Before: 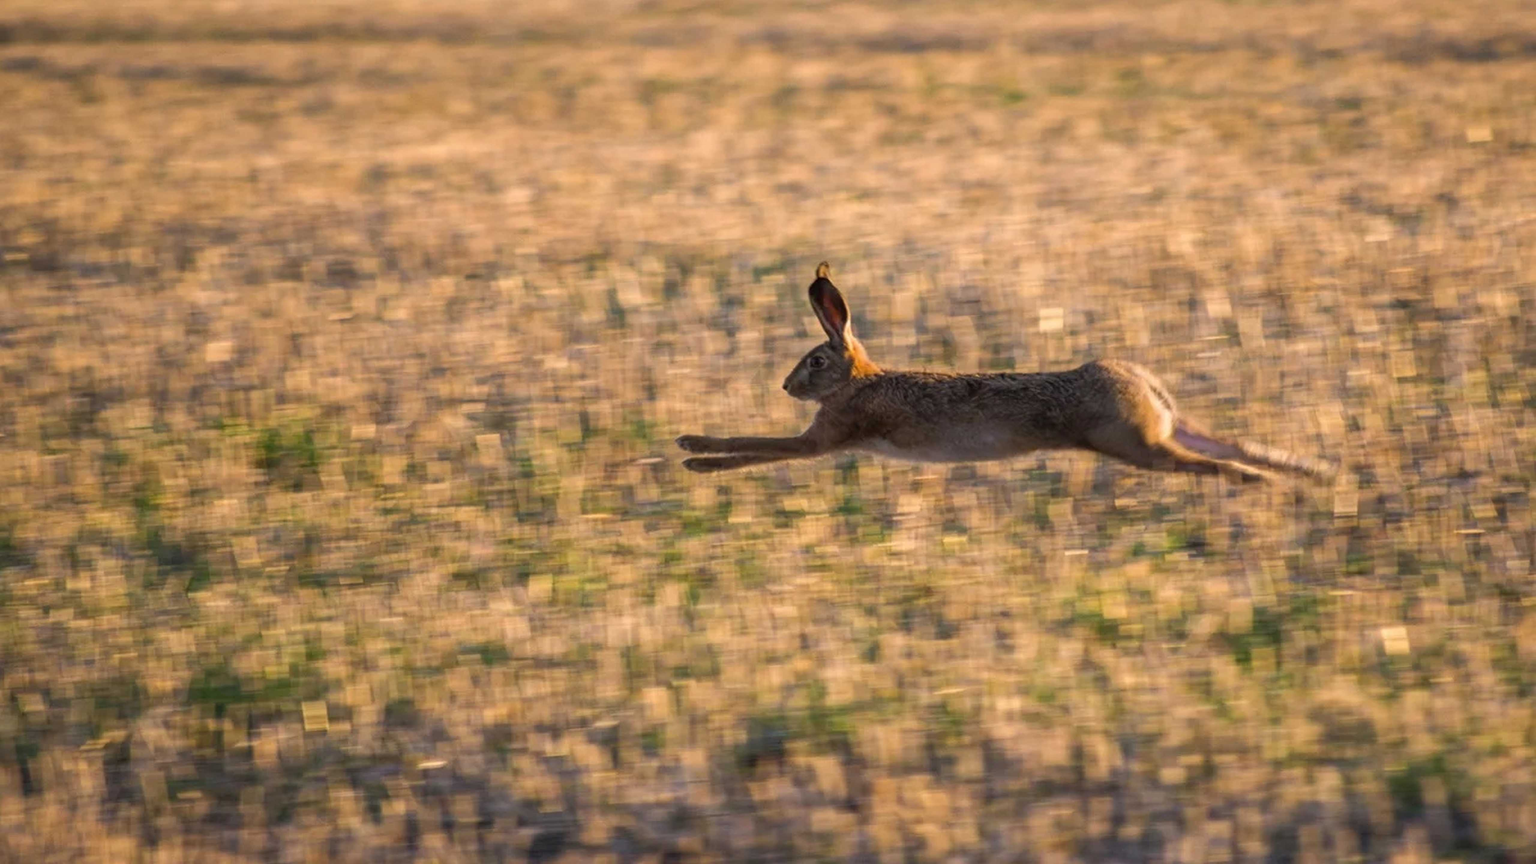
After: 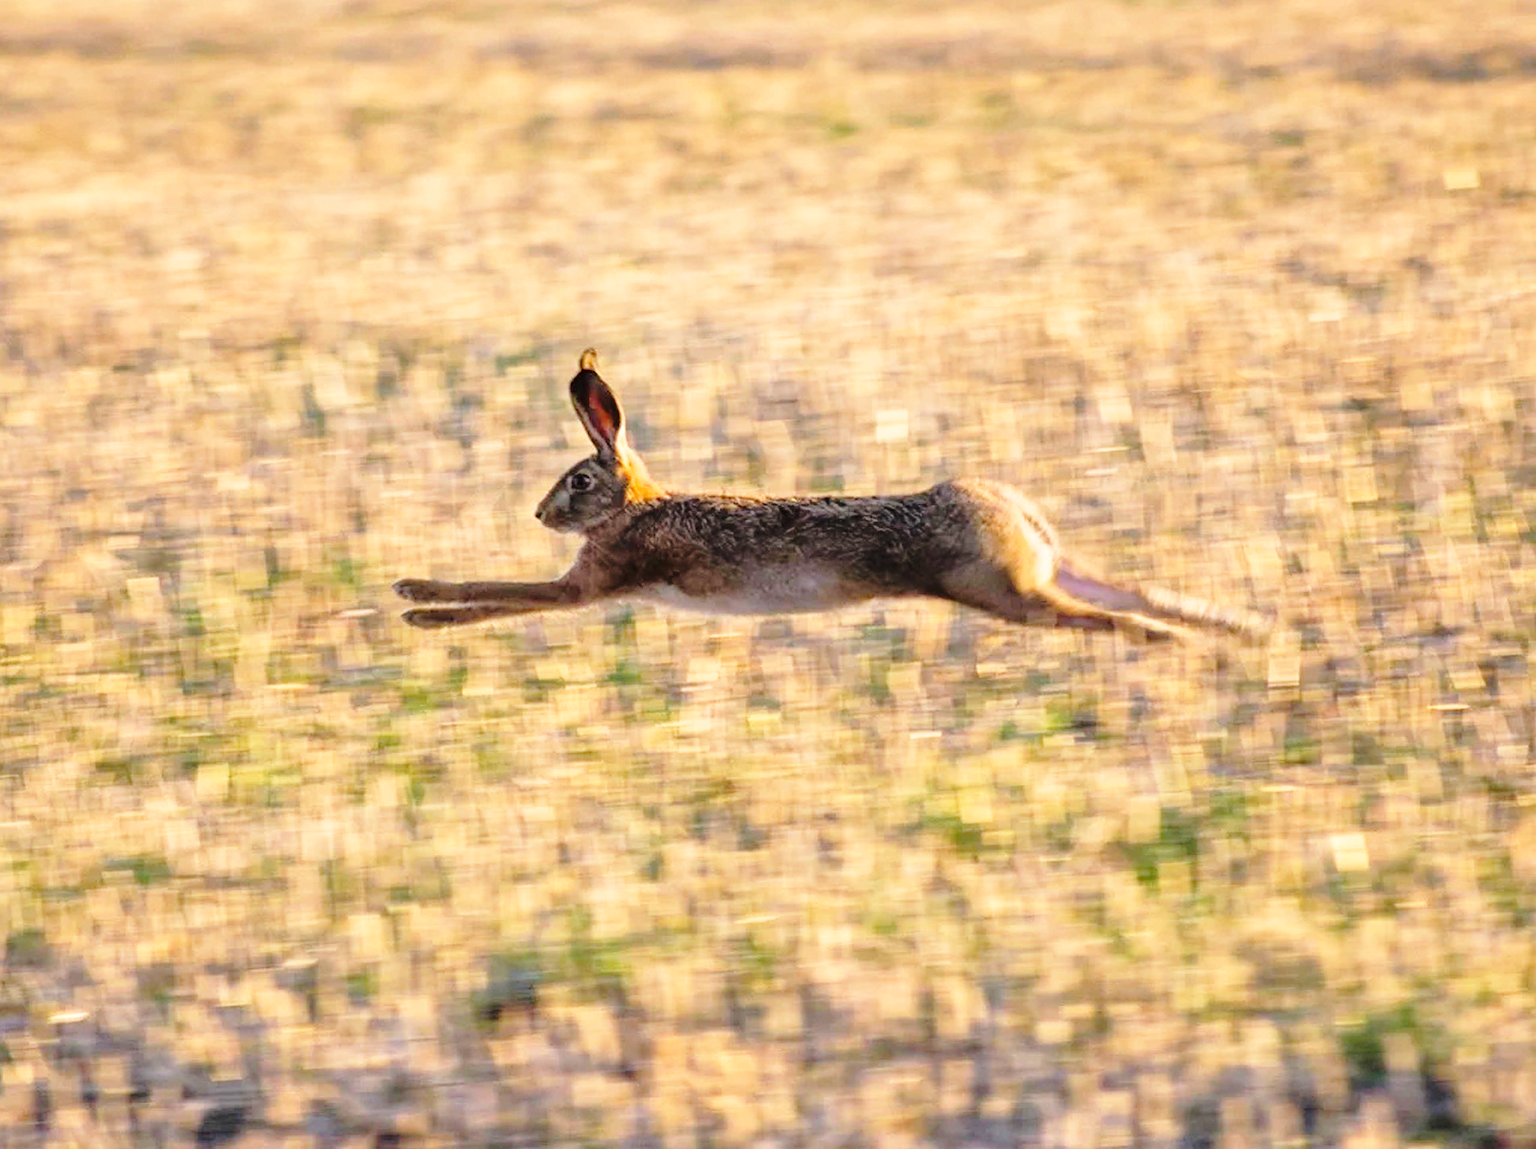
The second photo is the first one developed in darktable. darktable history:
sharpen: on, module defaults
crop and rotate: left 24.8%
tone equalizer: -8 EV 0.017 EV, -7 EV -0.007 EV, -6 EV 0.029 EV, -5 EV 0.048 EV, -4 EV 0.236 EV, -3 EV 0.644 EV, -2 EV 0.585 EV, -1 EV 0.199 EV, +0 EV 0.015 EV
base curve: curves: ch0 [(0, 0) (0.028, 0.03) (0.121, 0.232) (0.46, 0.748) (0.859, 0.968) (1, 1)], preserve colors none
